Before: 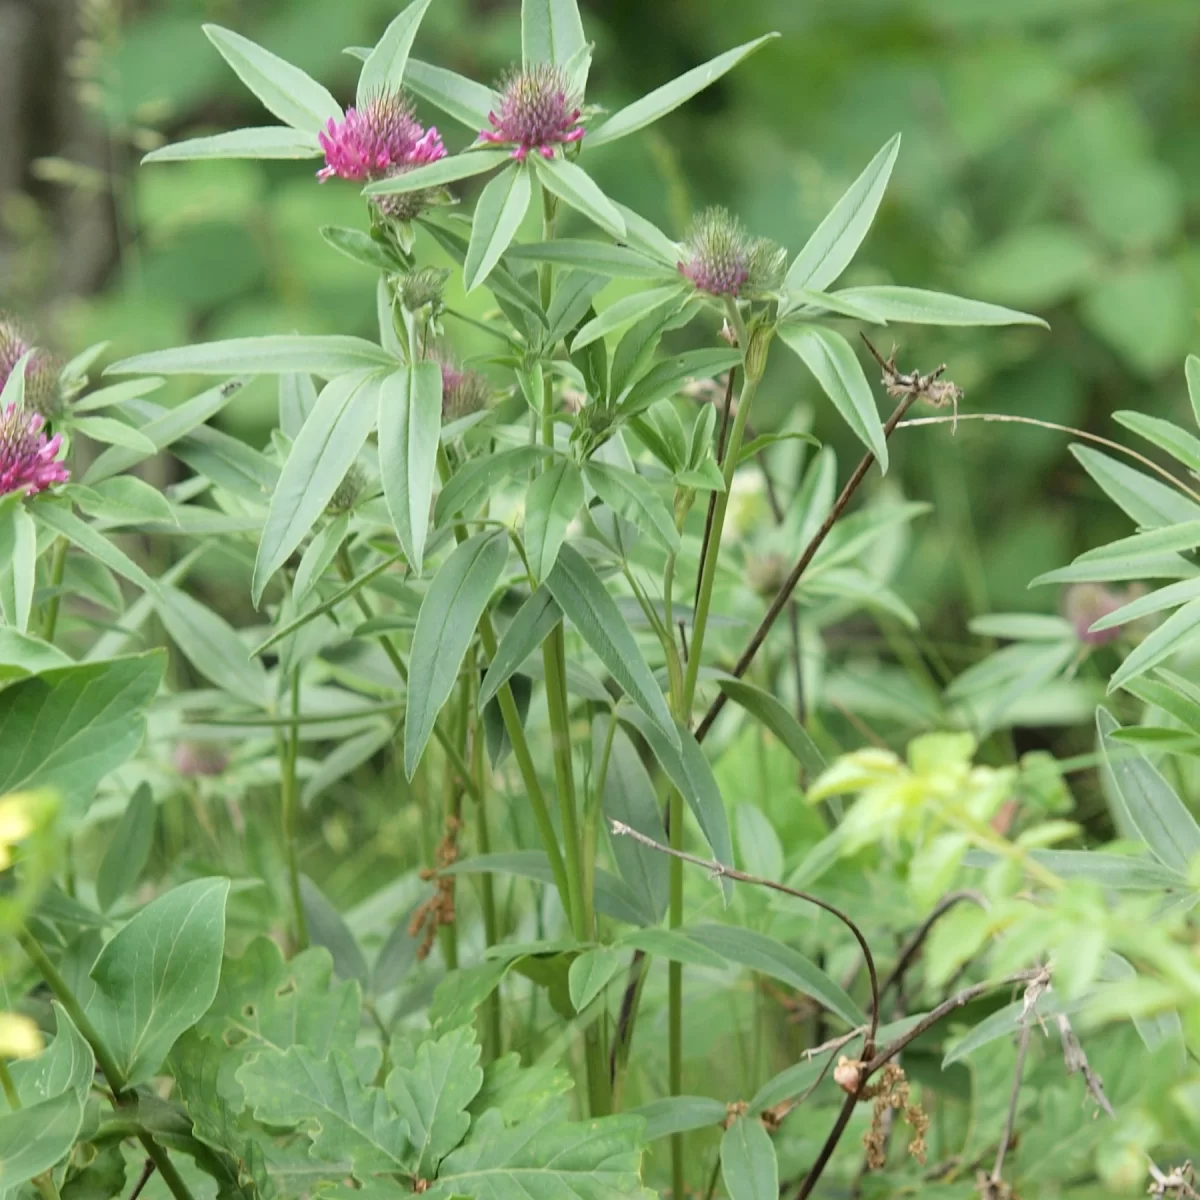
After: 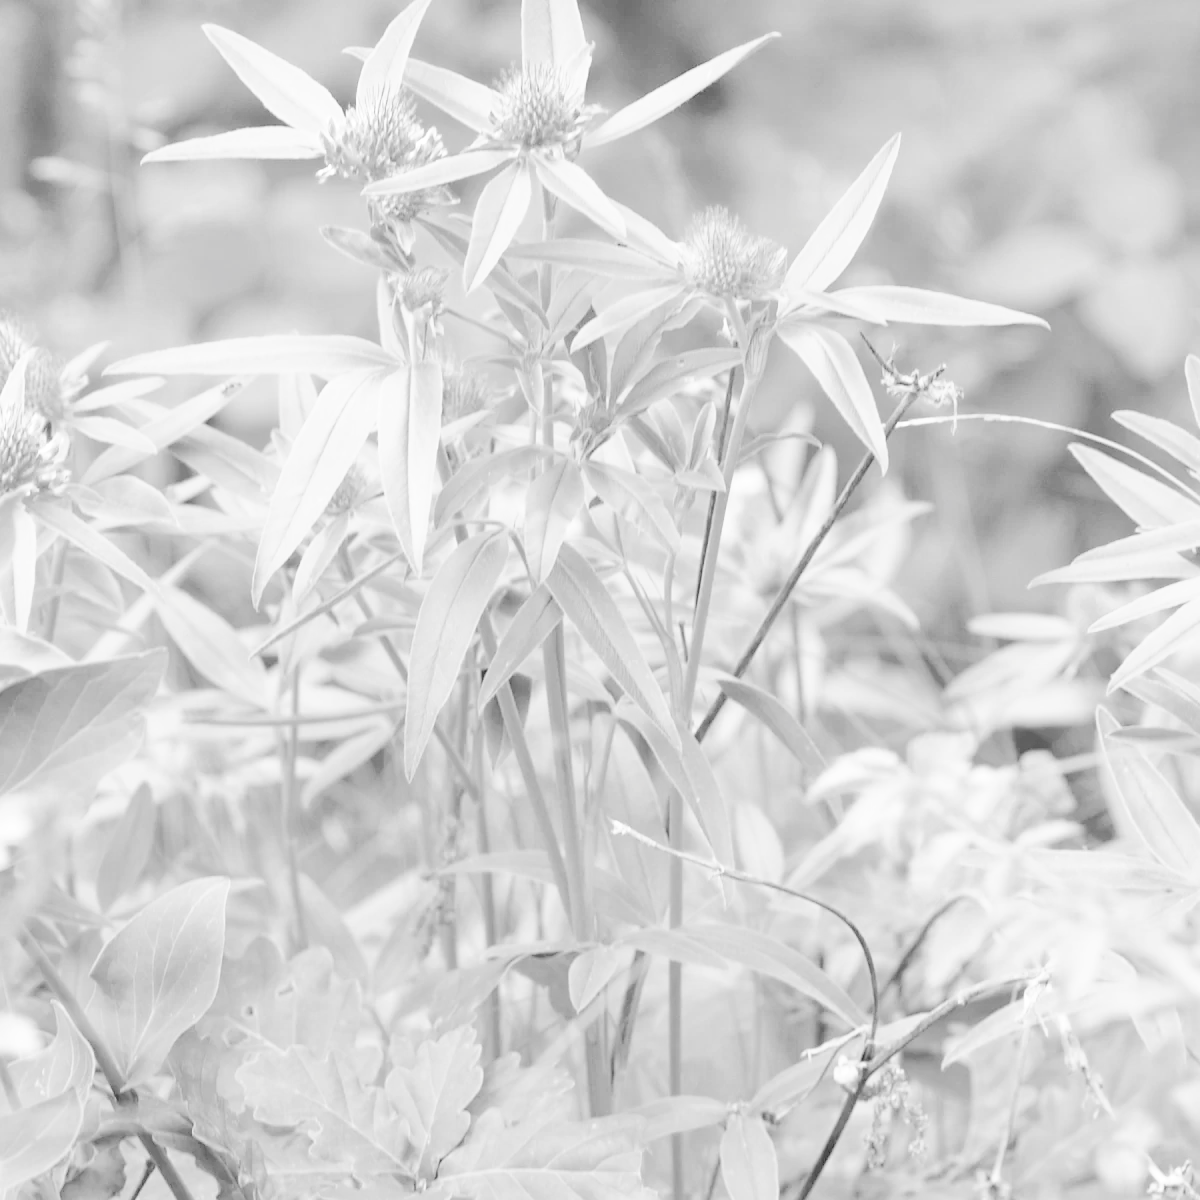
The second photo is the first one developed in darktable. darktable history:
tone curve: curves: ch0 [(0, 0) (0.003, 0.003) (0.011, 0.005) (0.025, 0.008) (0.044, 0.012) (0.069, 0.02) (0.1, 0.031) (0.136, 0.047) (0.177, 0.088) (0.224, 0.141) (0.277, 0.222) (0.335, 0.32) (0.399, 0.422) (0.468, 0.523) (0.543, 0.623) (0.623, 0.716) (0.709, 0.796) (0.801, 0.878) (0.898, 0.957) (1, 1)], preserve colors none
color look up table: target L [84.34, 84.34, 70.81, 68.83, 75.11, 68.43, 62.88, 37.46, 54.67, 41.25, 20.25, 11.69, 200.19, 78.79, 62.88, 83.2, 69.22, 59.13, 65.65, 50.9, 47.73, 34.81, 51.48, 42.63, 34.01, 23.48, 99.04, 84.34, 74.34, 68.04, 62.2, 66.05, 65.25, 54.09, 48.31, 37.99, 46.59, 40.7, 20.25, 24.38, 19.76, 23.42, 98.08, 77.55, 80.43, 67.25, 54.96, 46.59, 35.61], target a [0 ×4, 0.002, 0.002, 0, 0.001, 0.001, 0.001, 0, 0.001, 0 ×7, 0.001 ×7, -0.005, 0 ×6, 0.001 ×4, 0.002, 0.001, 0, 0.001, -0.127, -0.005, 0, 0, 0, 0.002, 0.001, 0.001], target b [0.003, 0.003, 0.004, 0.003, 0.001, 0, 0, -0.004, -0.002, -0.004, -0.002, -0.001, 0, 0.005, 0, 0.003, 0.003, 0, 0.003, -0.003, -0.003, -0.004, -0.003, -0.004, -0.004, -0.004, 0.043, 0.003, 0.003, 0.003, 0, 0.003, 0.004, -0.003, -0.003, -0.004, -0.003, -0.005, -0.002, -0.004, -0.002, -0.031, 0.044, 0.005, 0.005, 0.003, -0.004, -0.003, -0.004], num patches 49
